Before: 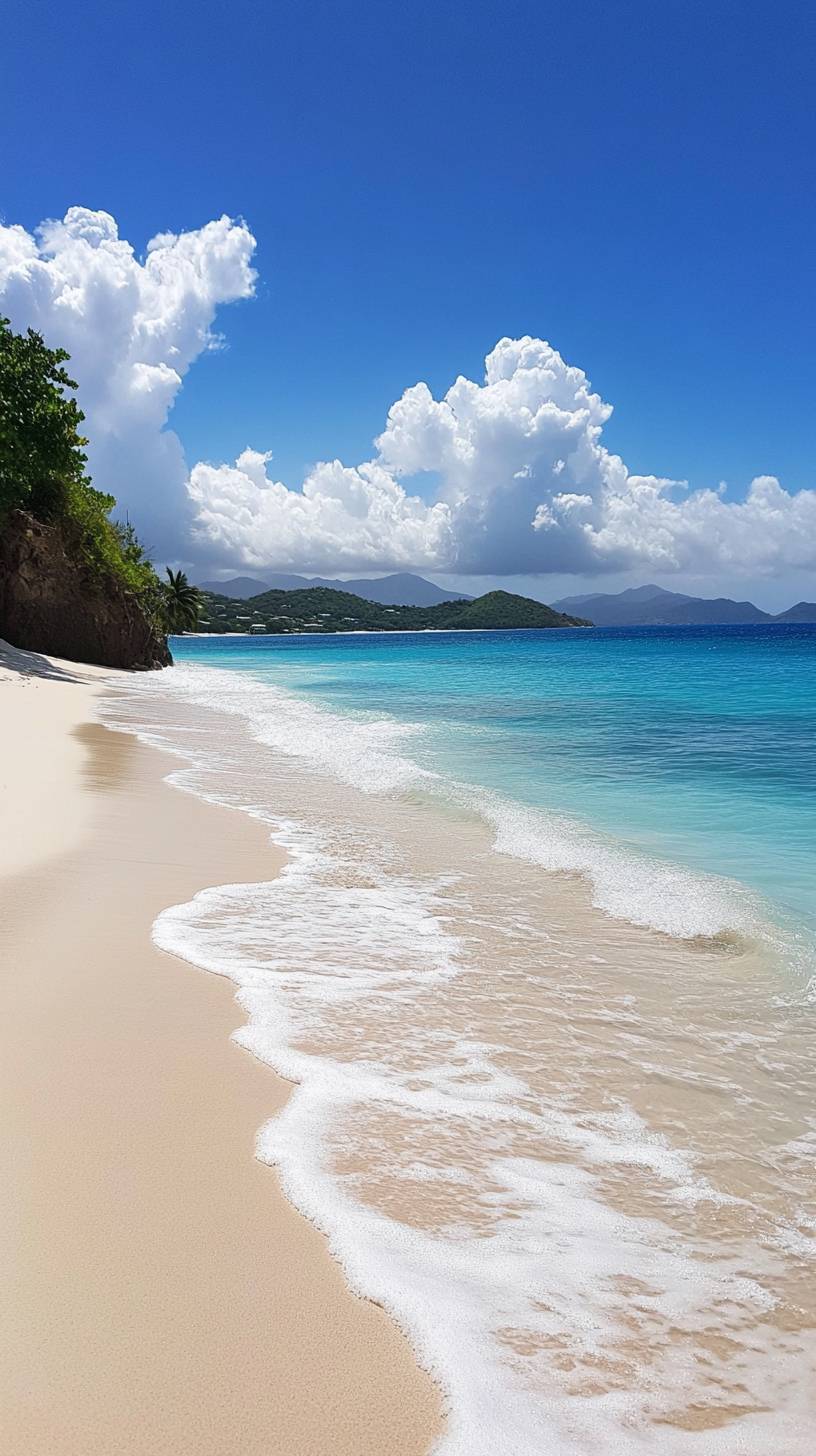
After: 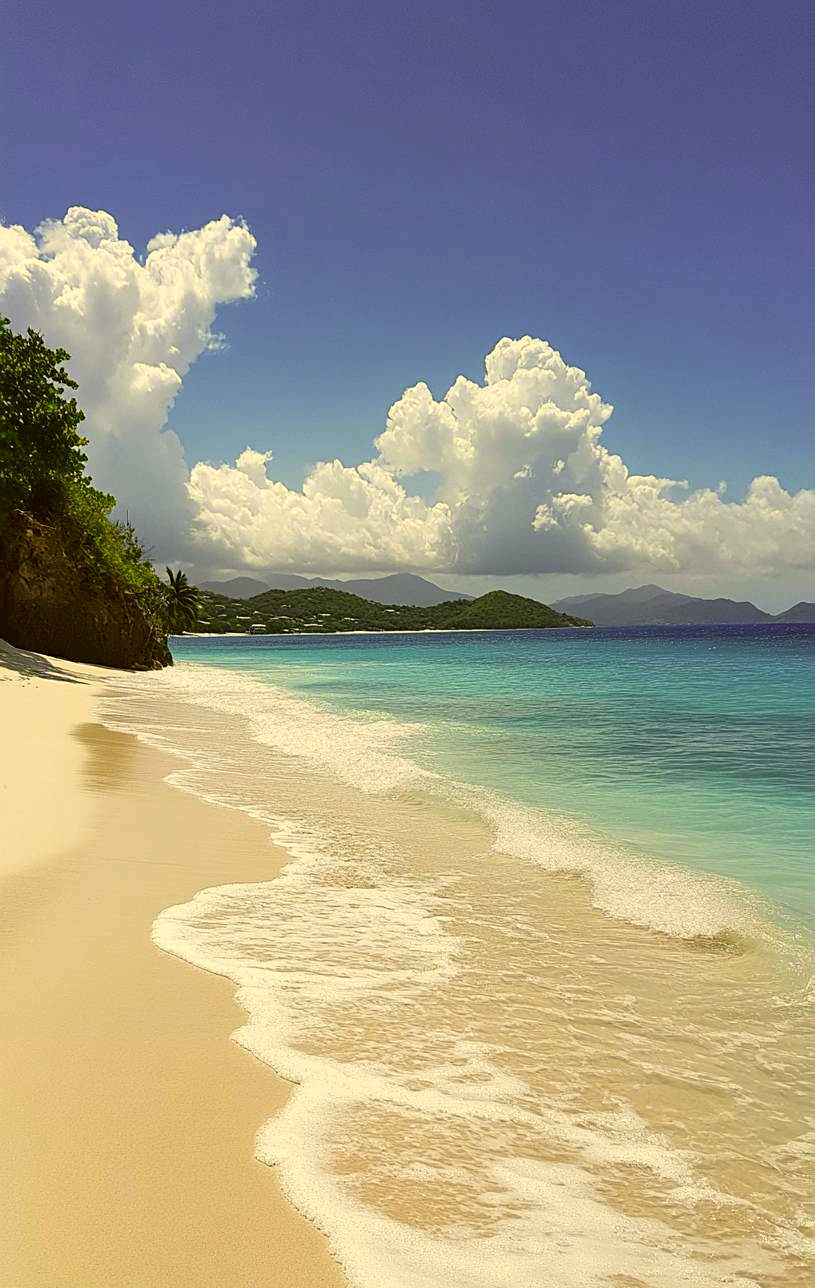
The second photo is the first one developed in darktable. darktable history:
sharpen: amount 0.206
crop and rotate: top 0%, bottom 11.507%
color correction: highlights a* 0.169, highlights b* 29.23, shadows a* -0.186, shadows b* 20.92
